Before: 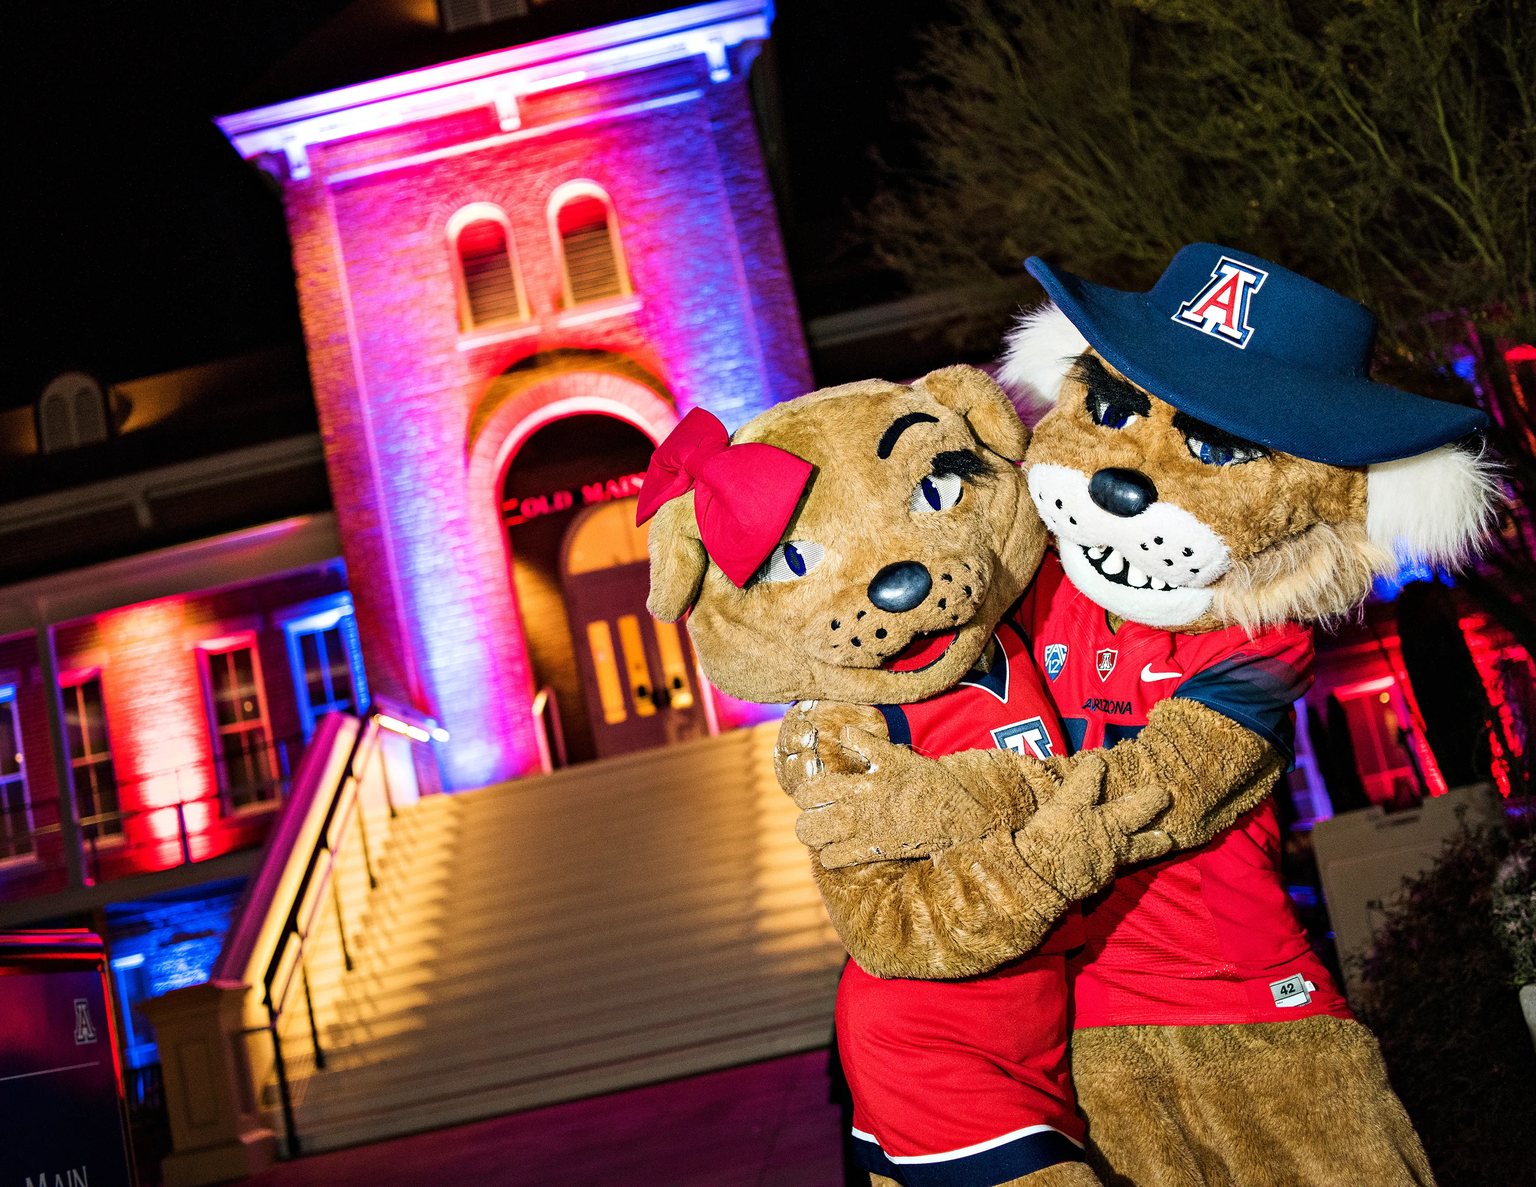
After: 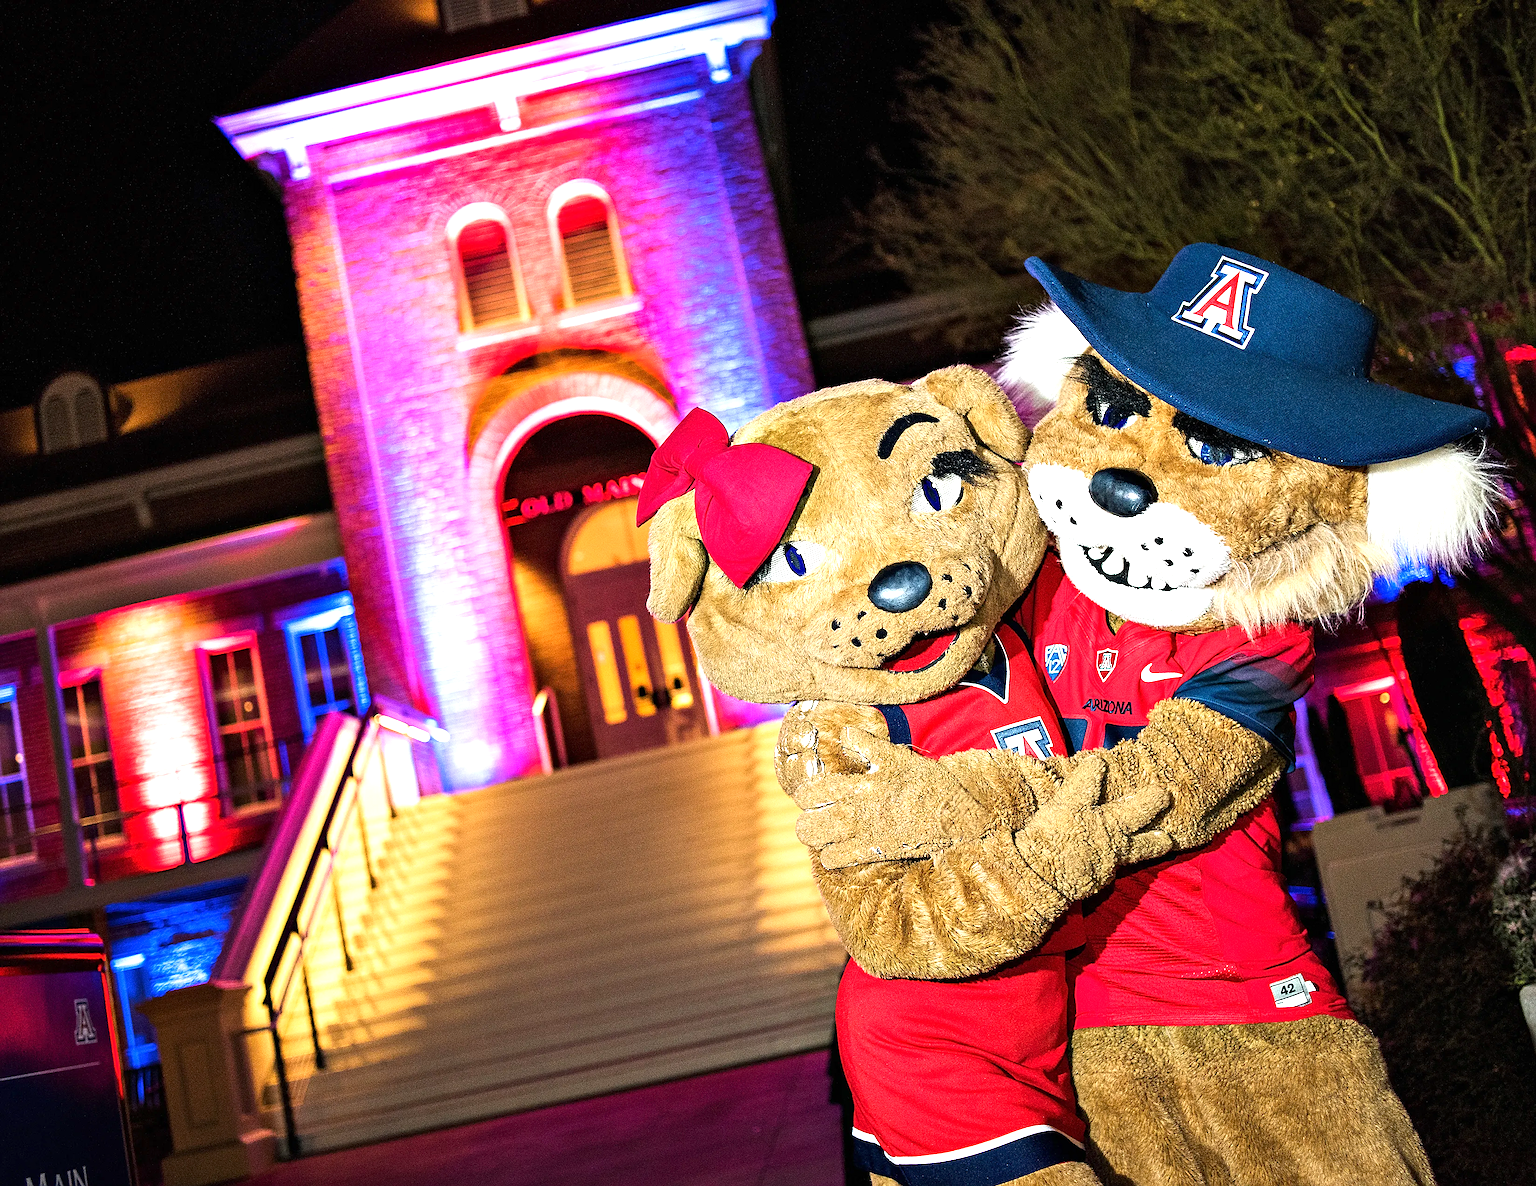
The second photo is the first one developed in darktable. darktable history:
sharpen: on, module defaults
rgb levels: preserve colors max RGB
exposure: exposure 0.636 EV, compensate highlight preservation false
